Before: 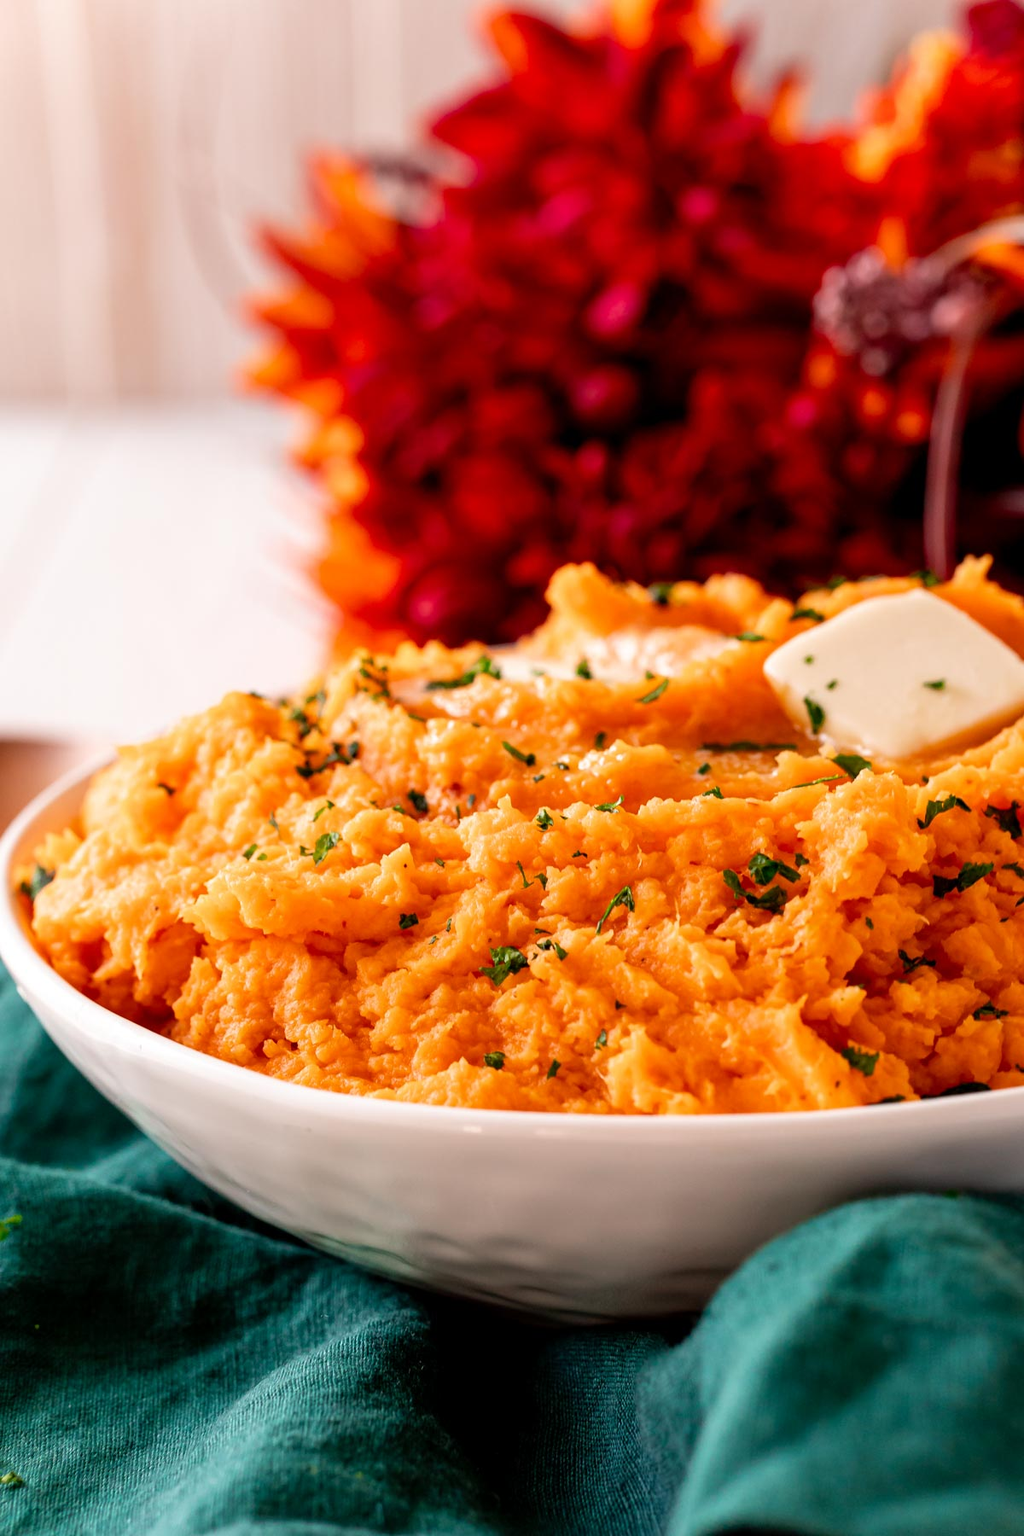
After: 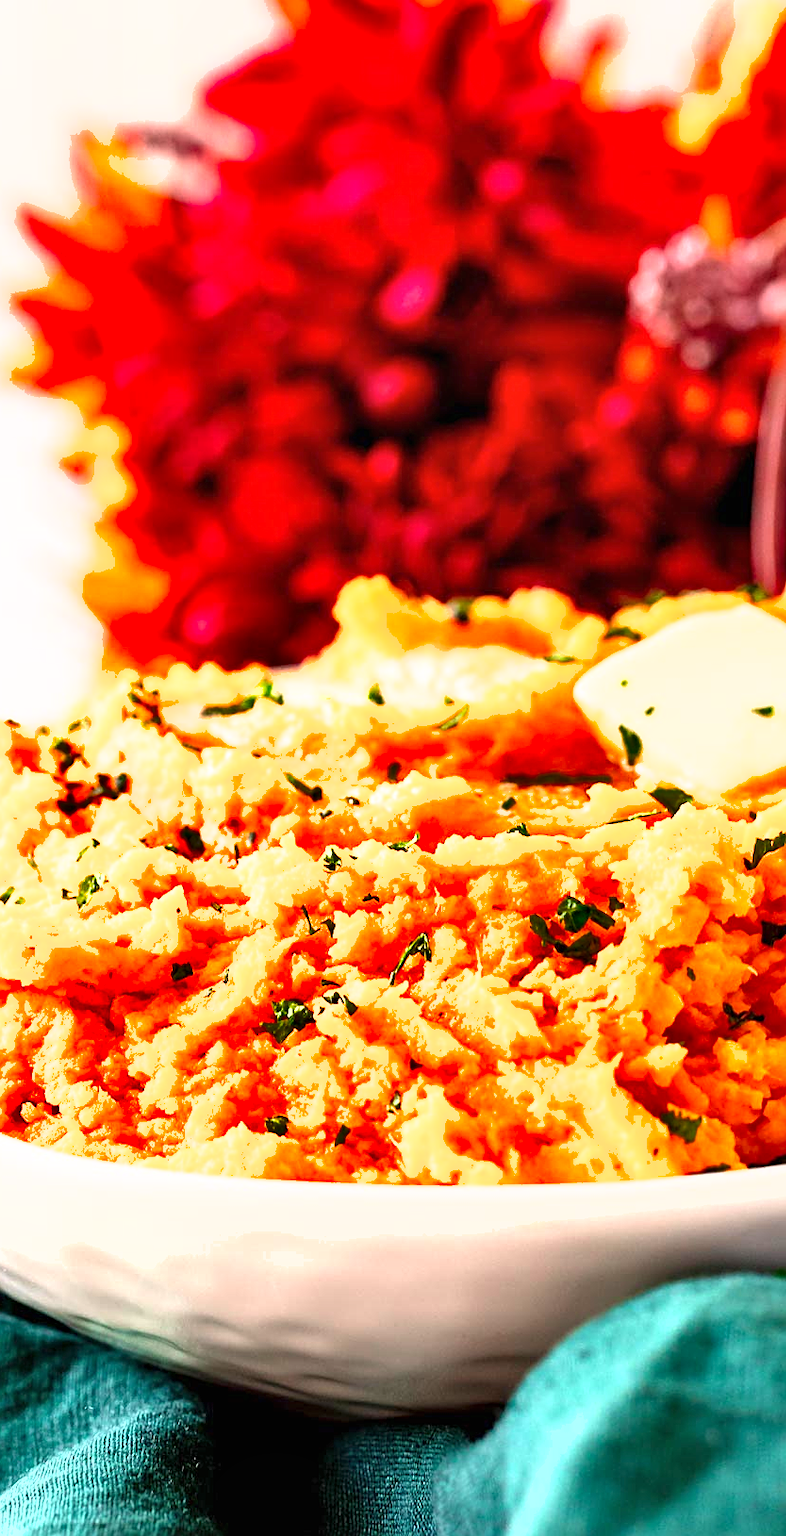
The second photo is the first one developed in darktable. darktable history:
crop and rotate: left 23.84%, top 2.745%, right 6.655%, bottom 6.716%
sharpen: on, module defaults
shadows and highlights: soften with gaussian
exposure: black level correction 0, exposure 1.407 EV, compensate highlight preservation false
